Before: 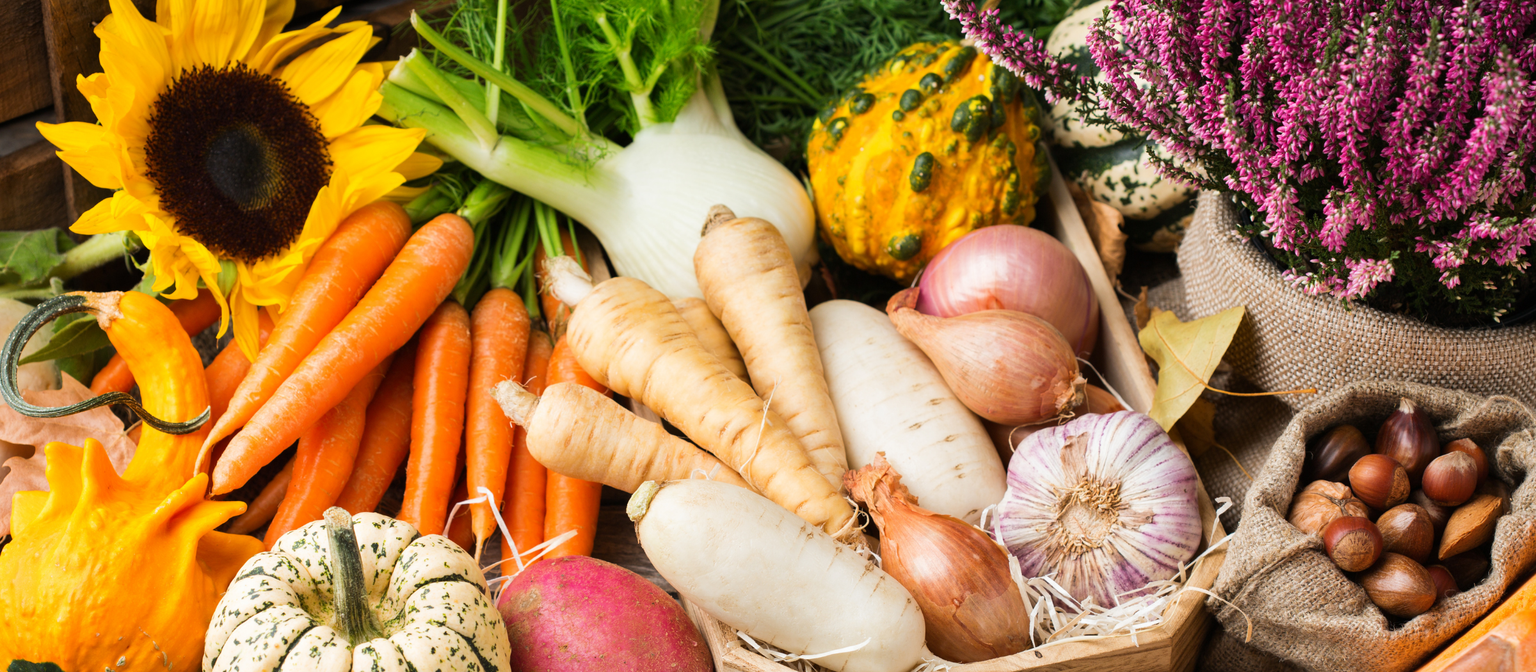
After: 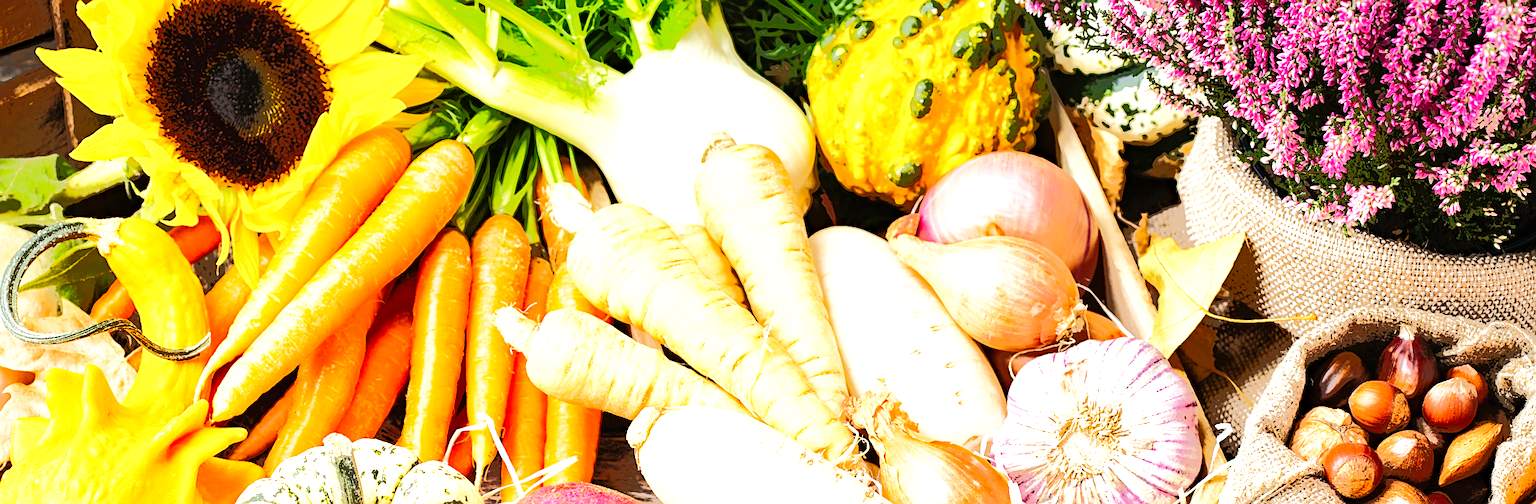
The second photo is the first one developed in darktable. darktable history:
crop: top 11.014%, bottom 13.93%
exposure: exposure 1.066 EV, compensate highlight preservation false
sharpen: on, module defaults
haze removal: strength 0.287, distance 0.257, compatibility mode true, adaptive false
tone equalizer: -7 EV -0.597 EV, -6 EV 0.999 EV, -5 EV -0.484 EV, -4 EV 0.442 EV, -3 EV 0.416 EV, -2 EV 0.163 EV, -1 EV -0.157 EV, +0 EV -0.414 EV, edges refinement/feathering 500, mask exposure compensation -1.57 EV, preserve details no
base curve: curves: ch0 [(0, 0) (0.032, 0.025) (0.121, 0.166) (0.206, 0.329) (0.605, 0.79) (1, 1)], preserve colors none
